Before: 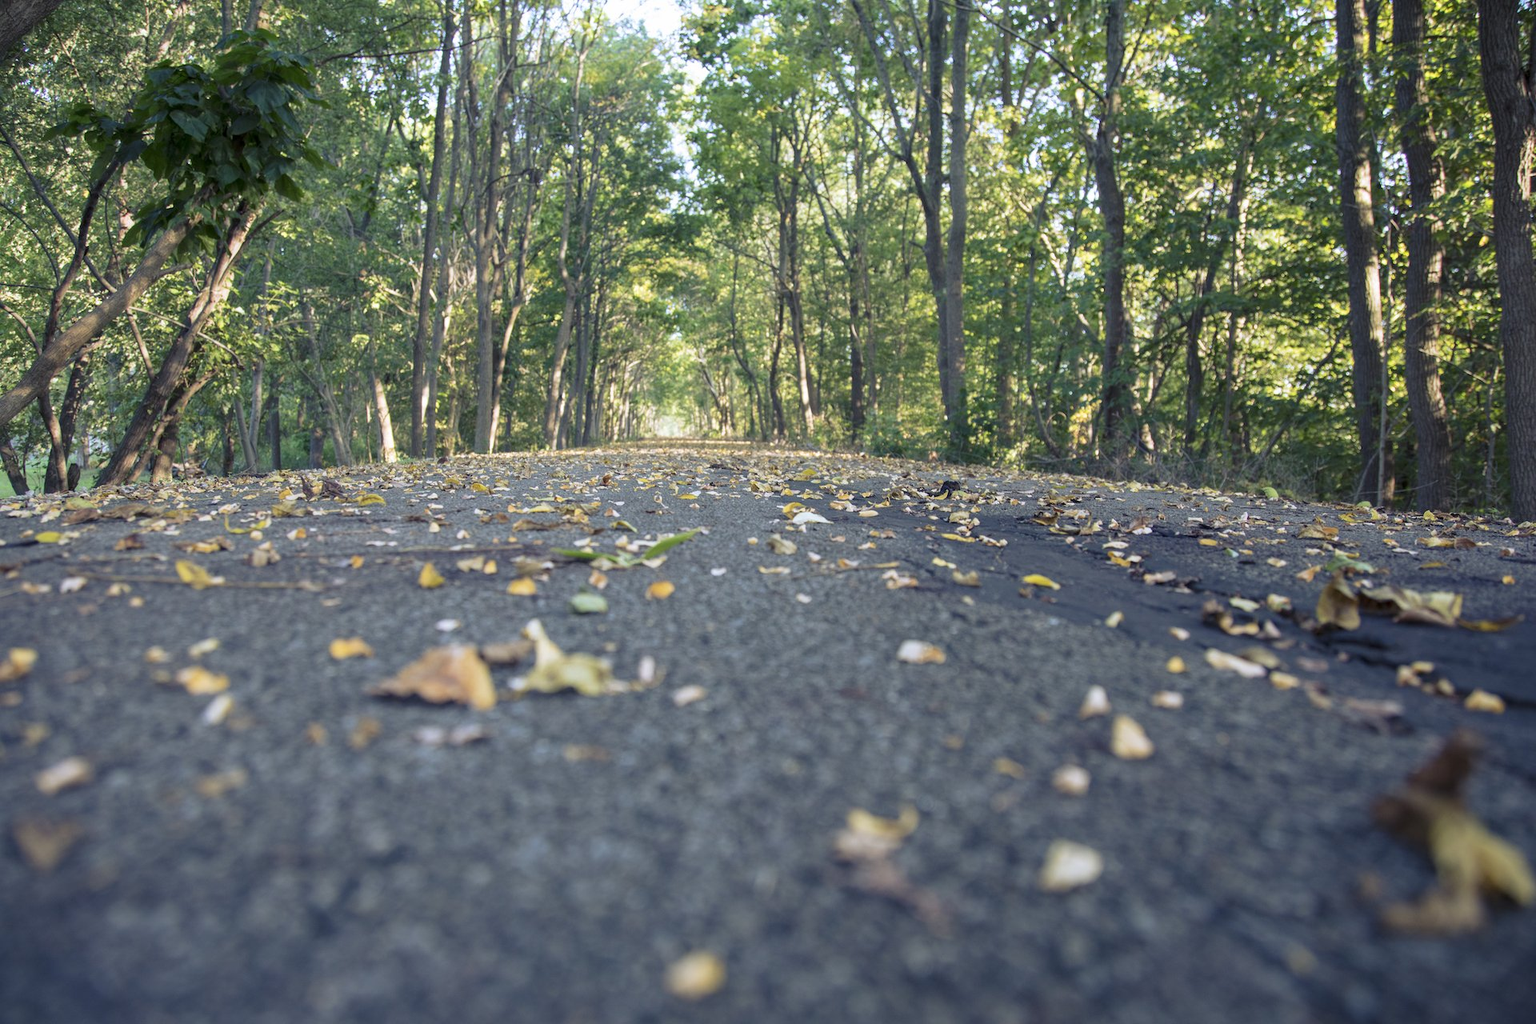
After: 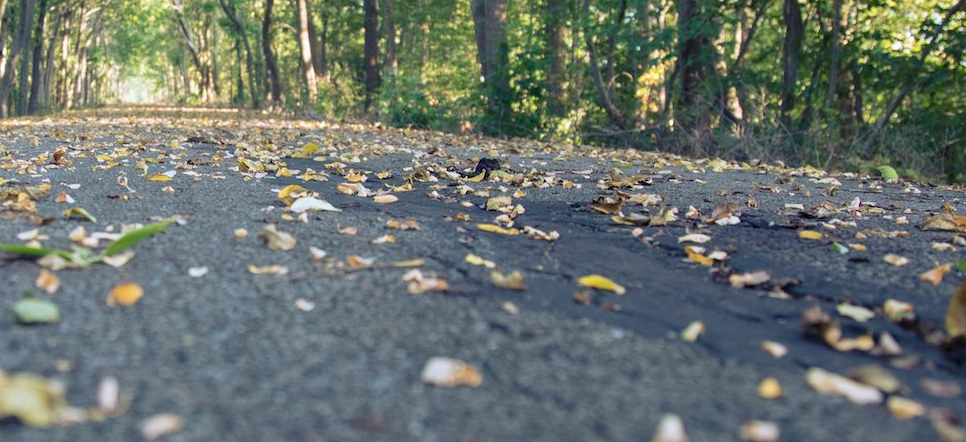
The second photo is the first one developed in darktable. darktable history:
crop: left 36.463%, top 34.65%, right 13.174%, bottom 30.75%
